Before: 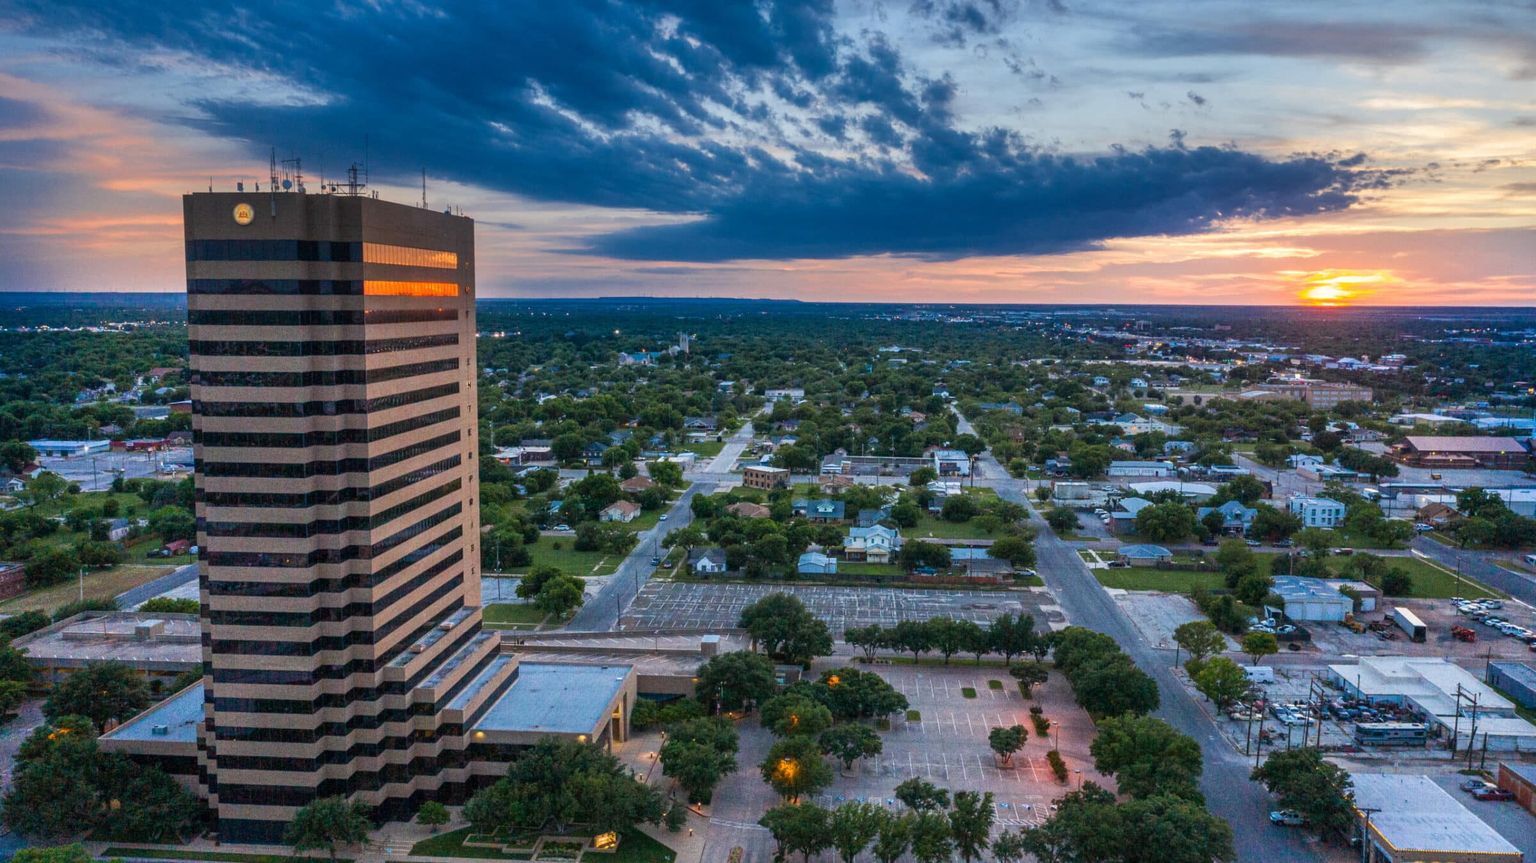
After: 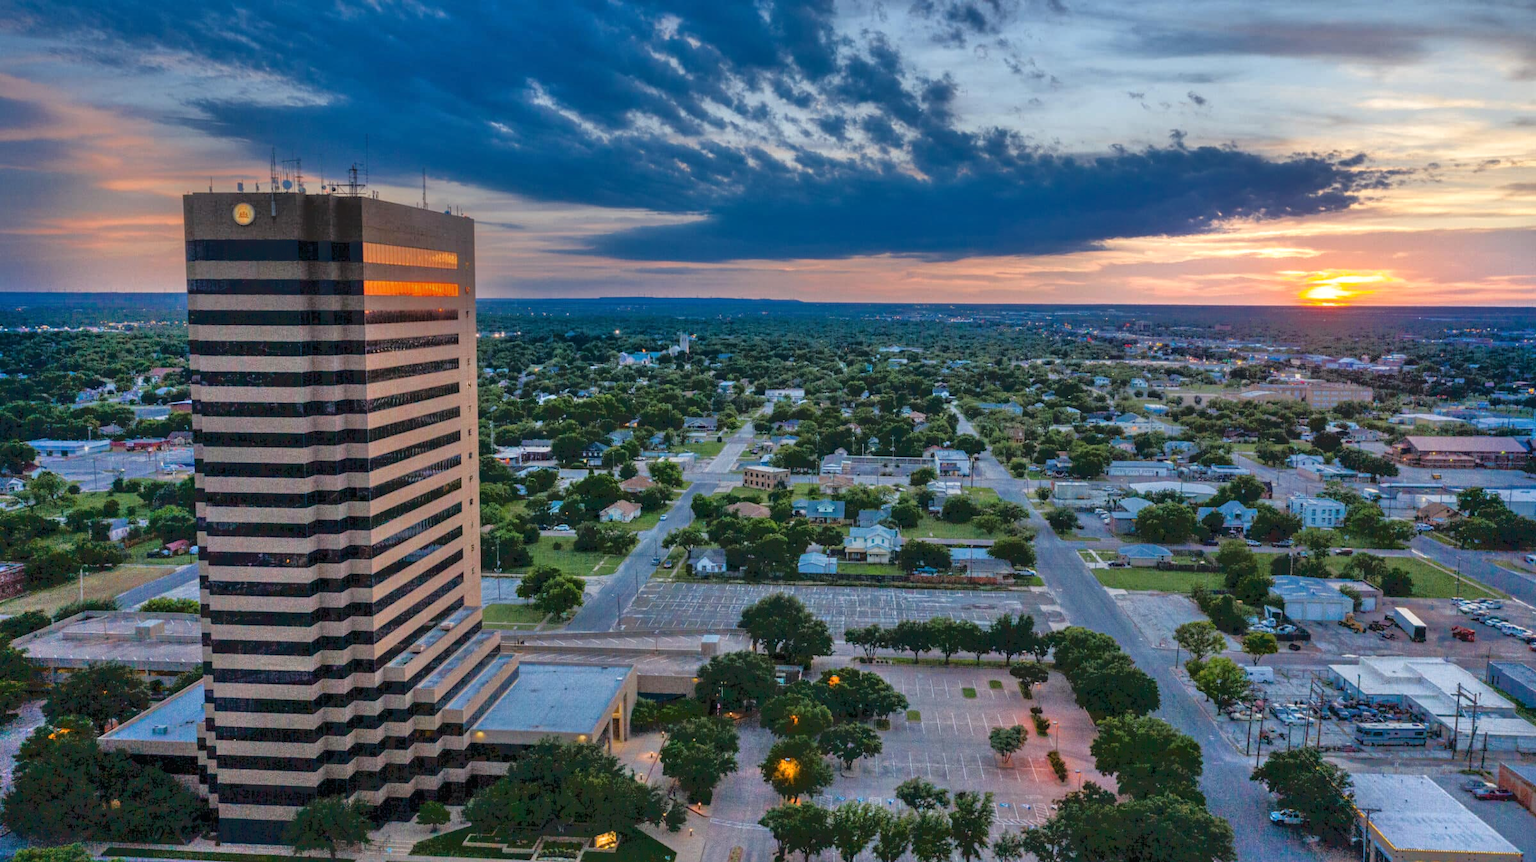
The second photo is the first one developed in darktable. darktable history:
tone equalizer: -7 EV -0.612 EV, -6 EV 1.02 EV, -5 EV -0.469 EV, -4 EV 0.396 EV, -3 EV 0.41 EV, -2 EV 0.15 EV, -1 EV -0.159 EV, +0 EV -0.403 EV, mask exposure compensation -0.485 EV
